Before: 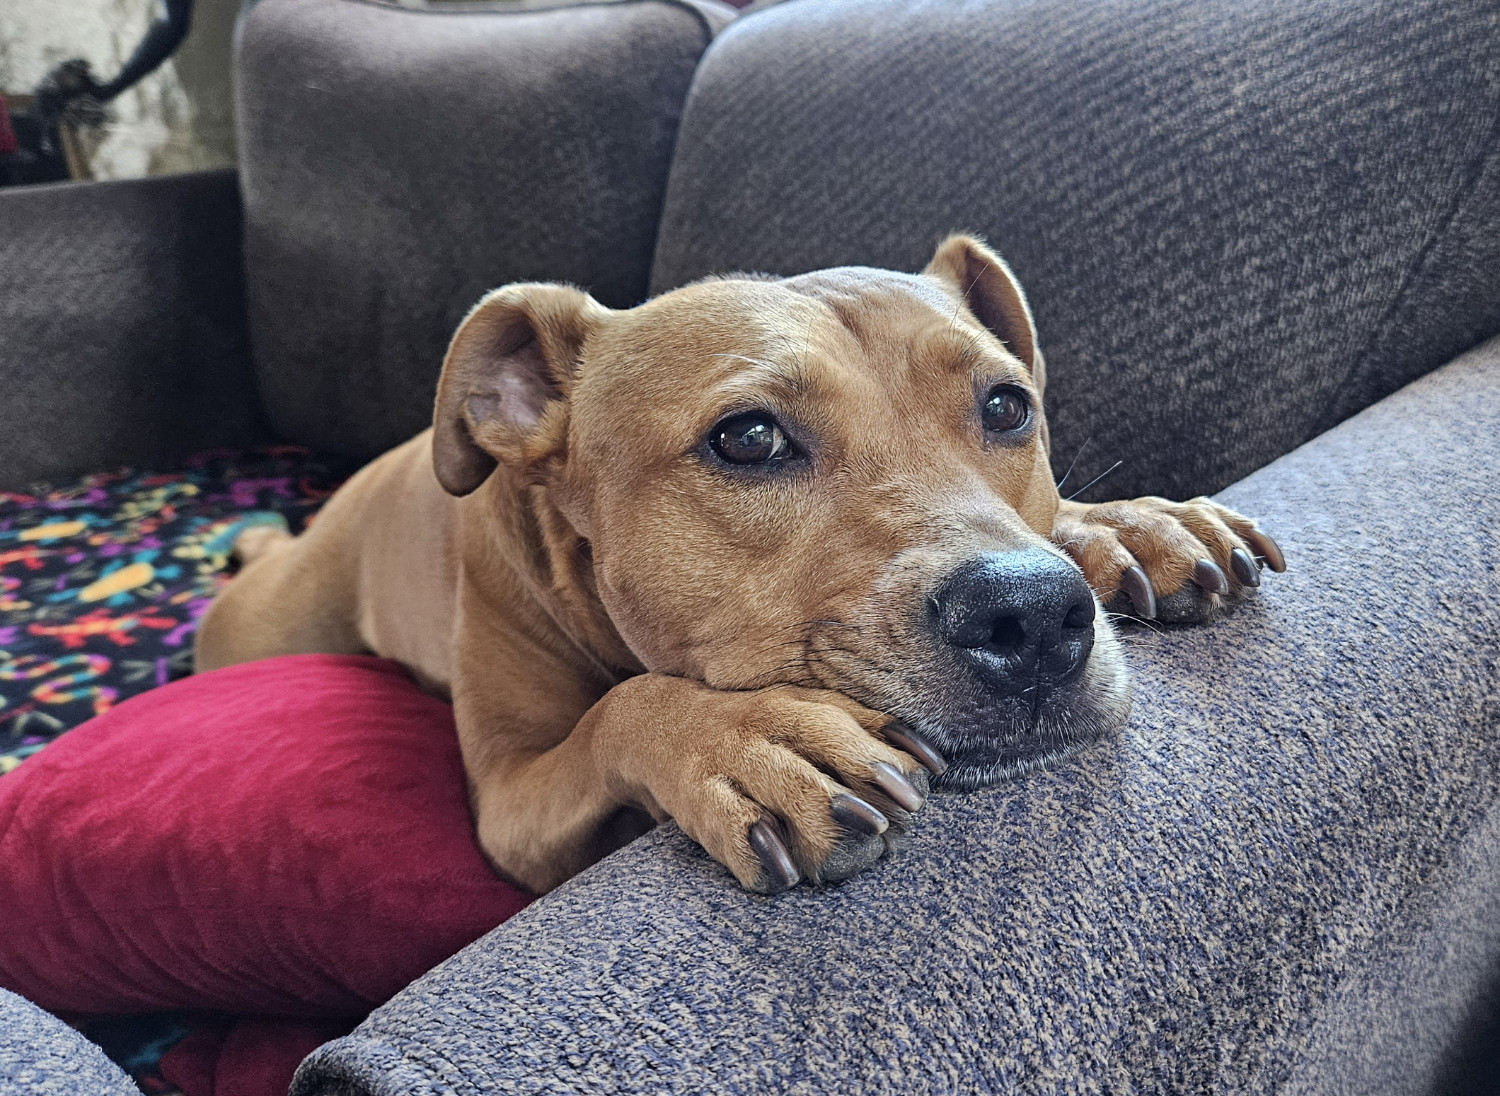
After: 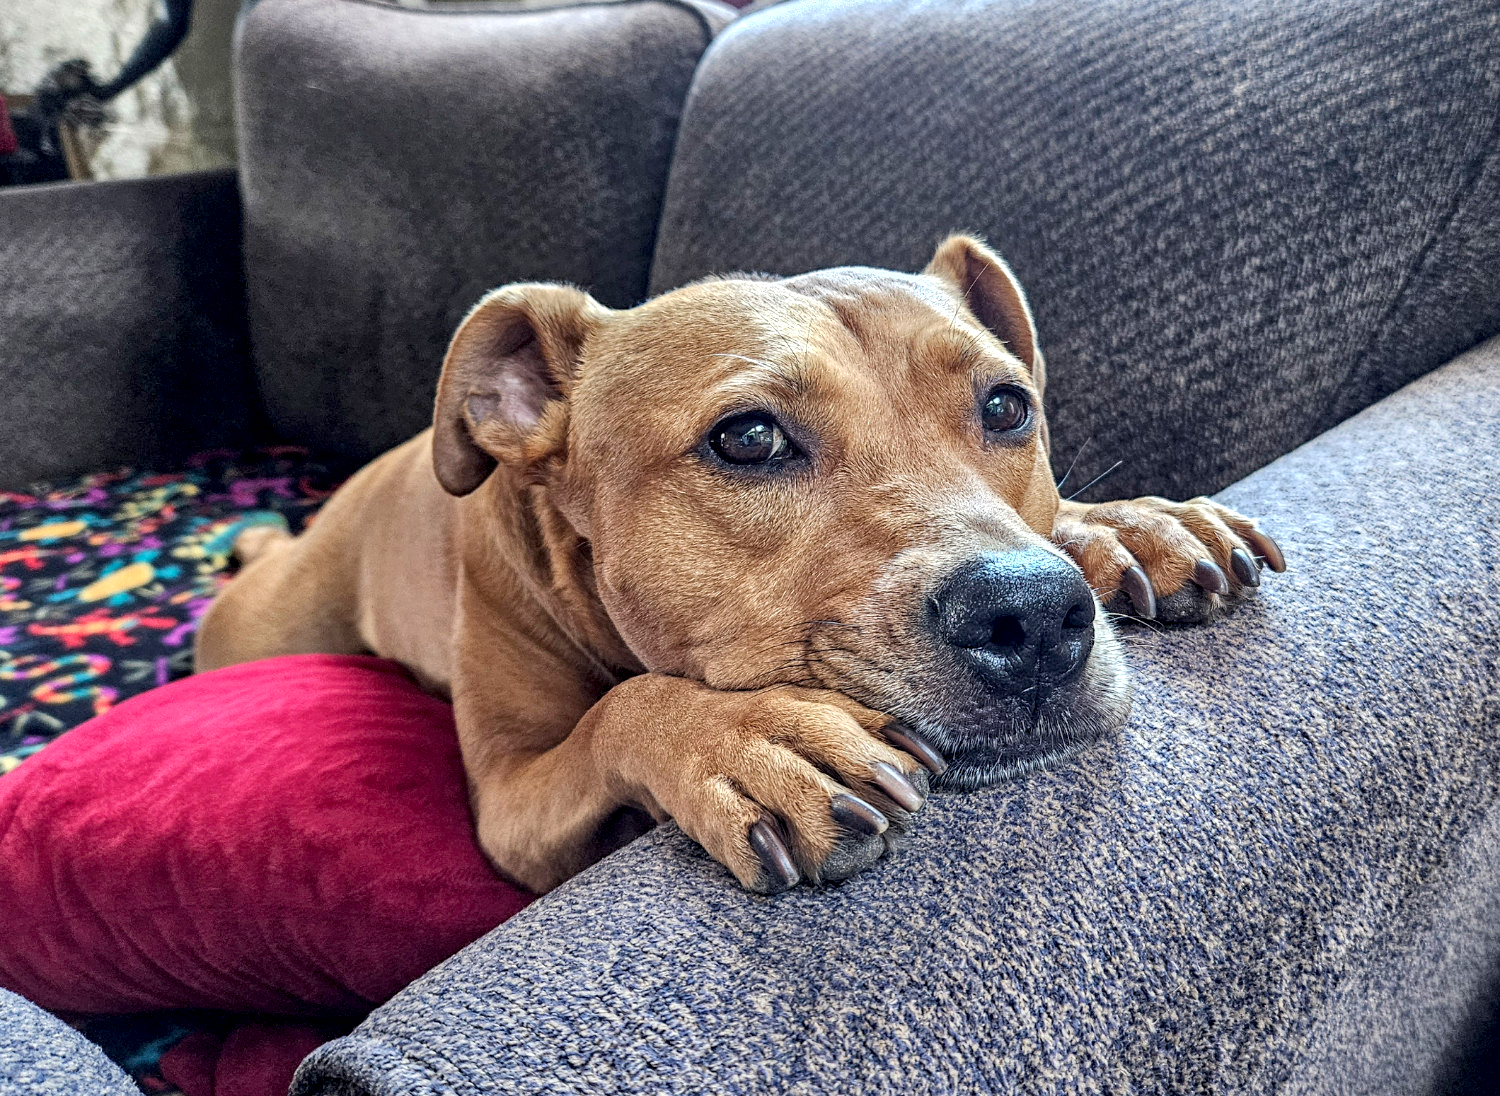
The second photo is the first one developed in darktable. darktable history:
exposure: black level correction 0.005, exposure 0.286 EV, compensate highlight preservation false
local contrast: highlights 35%, detail 135%
